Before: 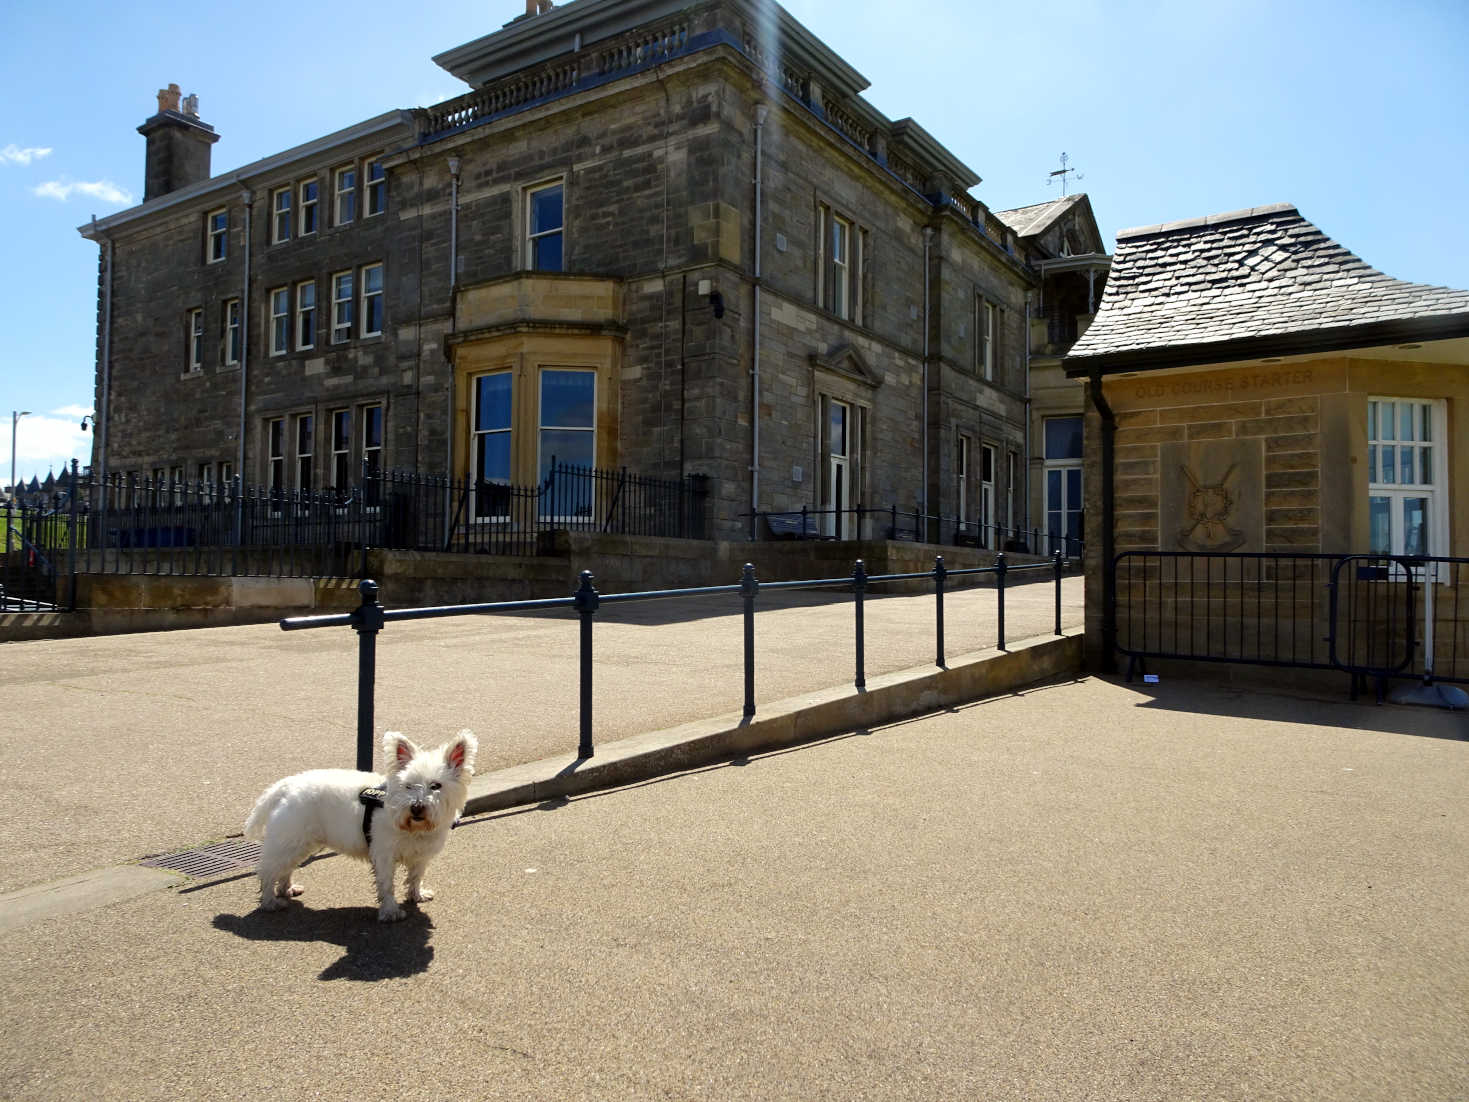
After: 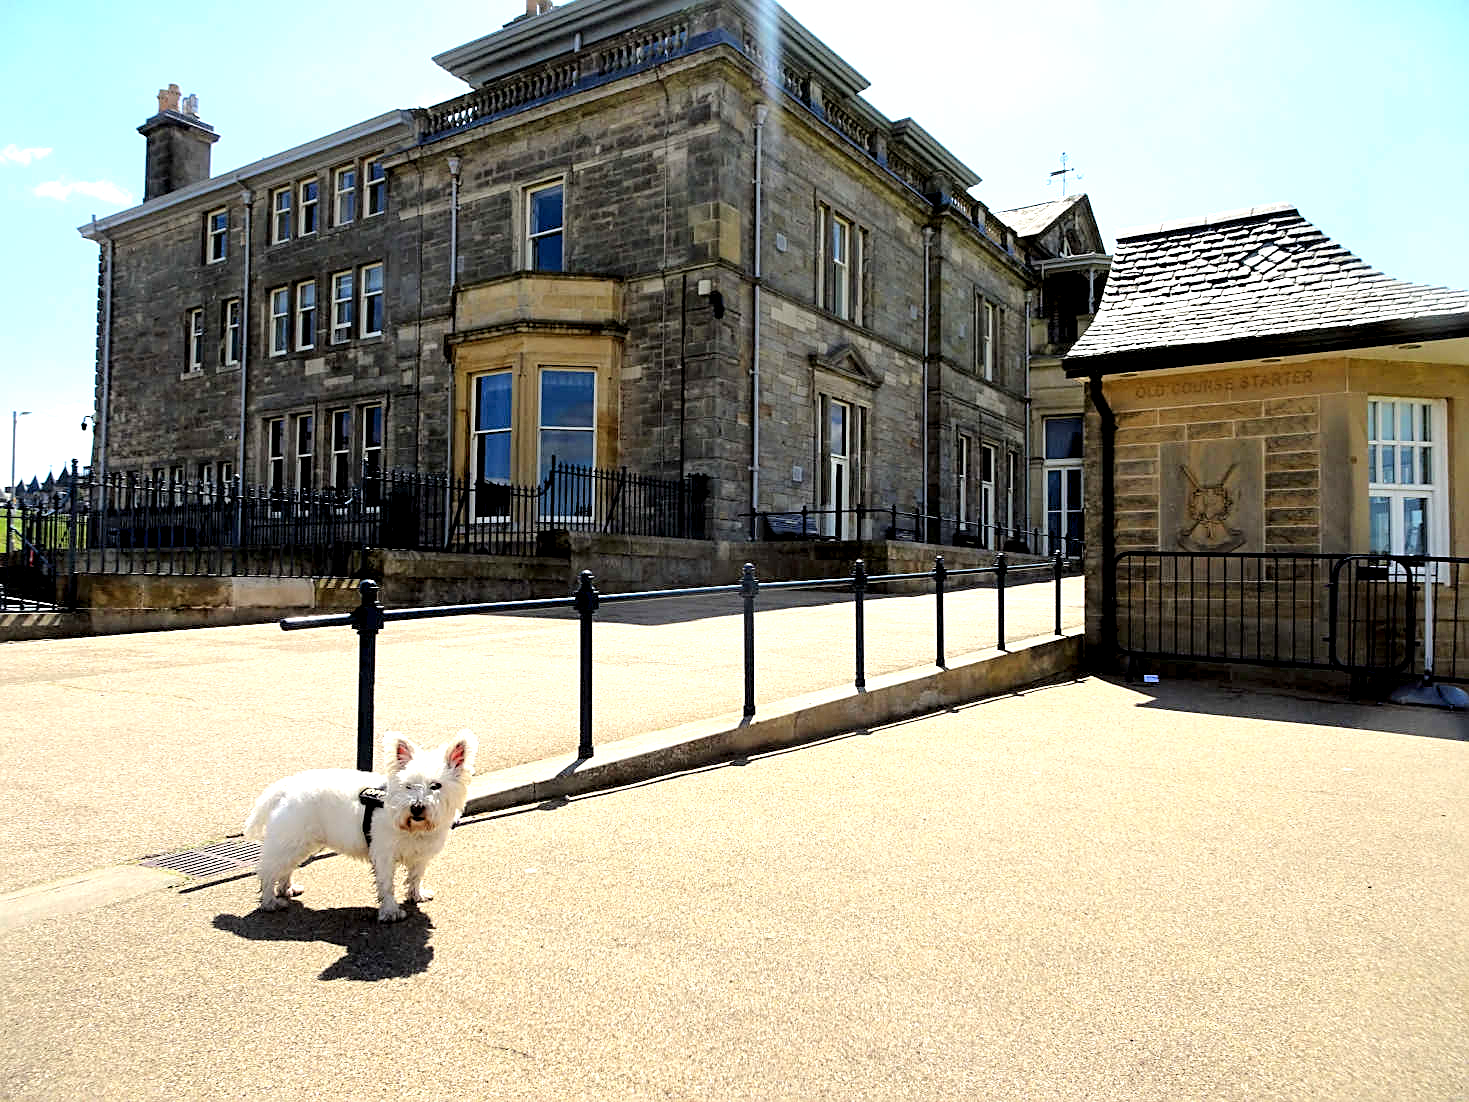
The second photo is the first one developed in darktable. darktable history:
tone curve: curves: ch0 [(0.047, 0) (0.292, 0.352) (0.657, 0.678) (1, 0.958)], color space Lab, independent channels, preserve colors none
levels: levels [0, 0.394, 0.787]
sharpen: on, module defaults
